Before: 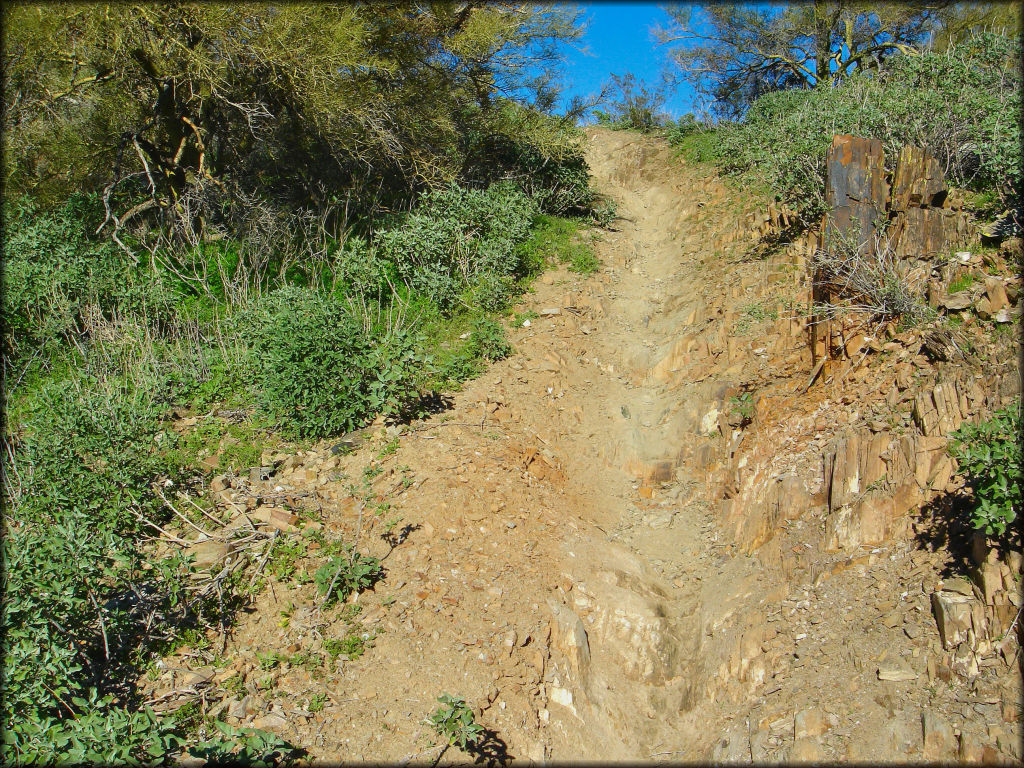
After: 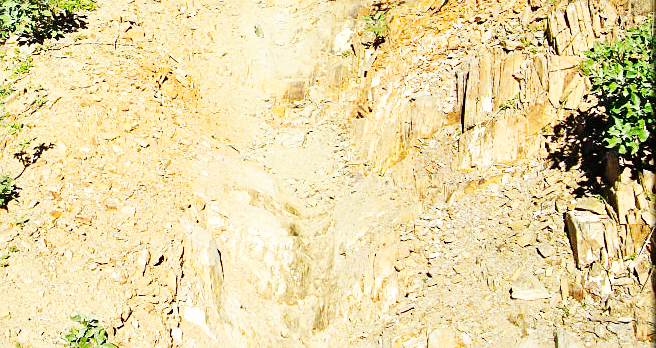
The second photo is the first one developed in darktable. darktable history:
sharpen: on, module defaults
base curve: curves: ch0 [(0, 0) (0.007, 0.004) (0.027, 0.03) (0.046, 0.07) (0.207, 0.54) (0.442, 0.872) (0.673, 0.972) (1, 1)], preserve colors none
crop and rotate: left 35.853%, top 49.666%, bottom 4.934%
